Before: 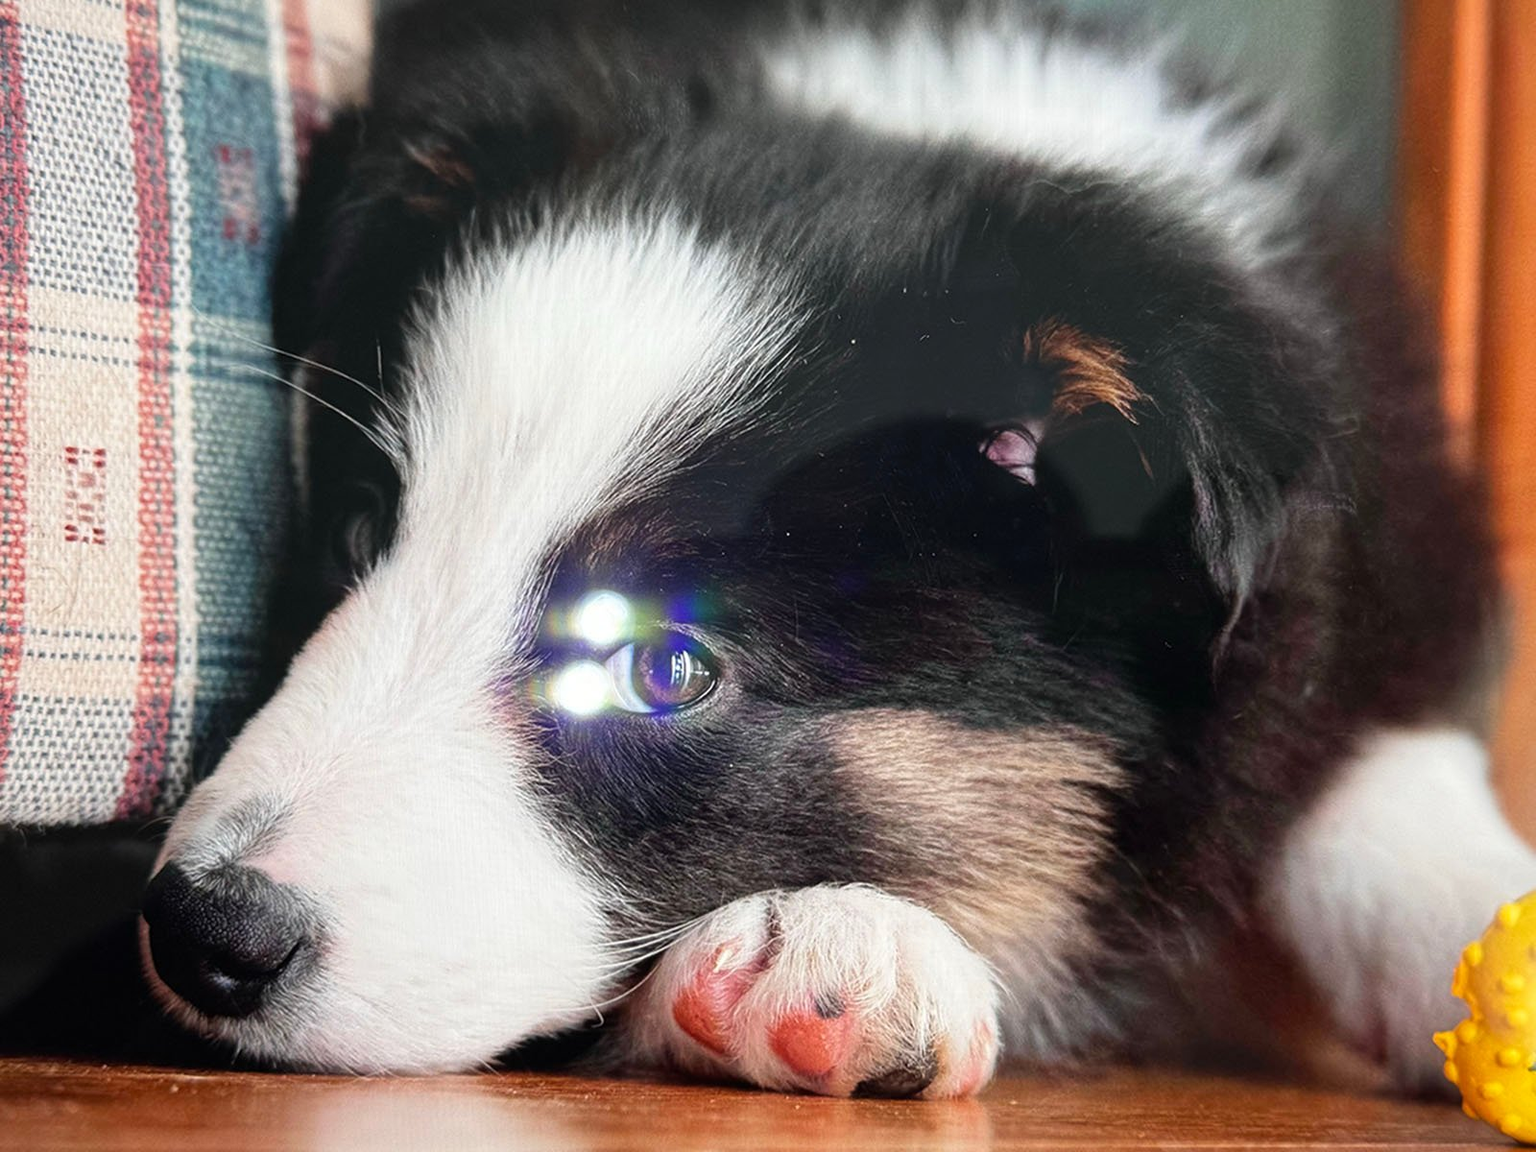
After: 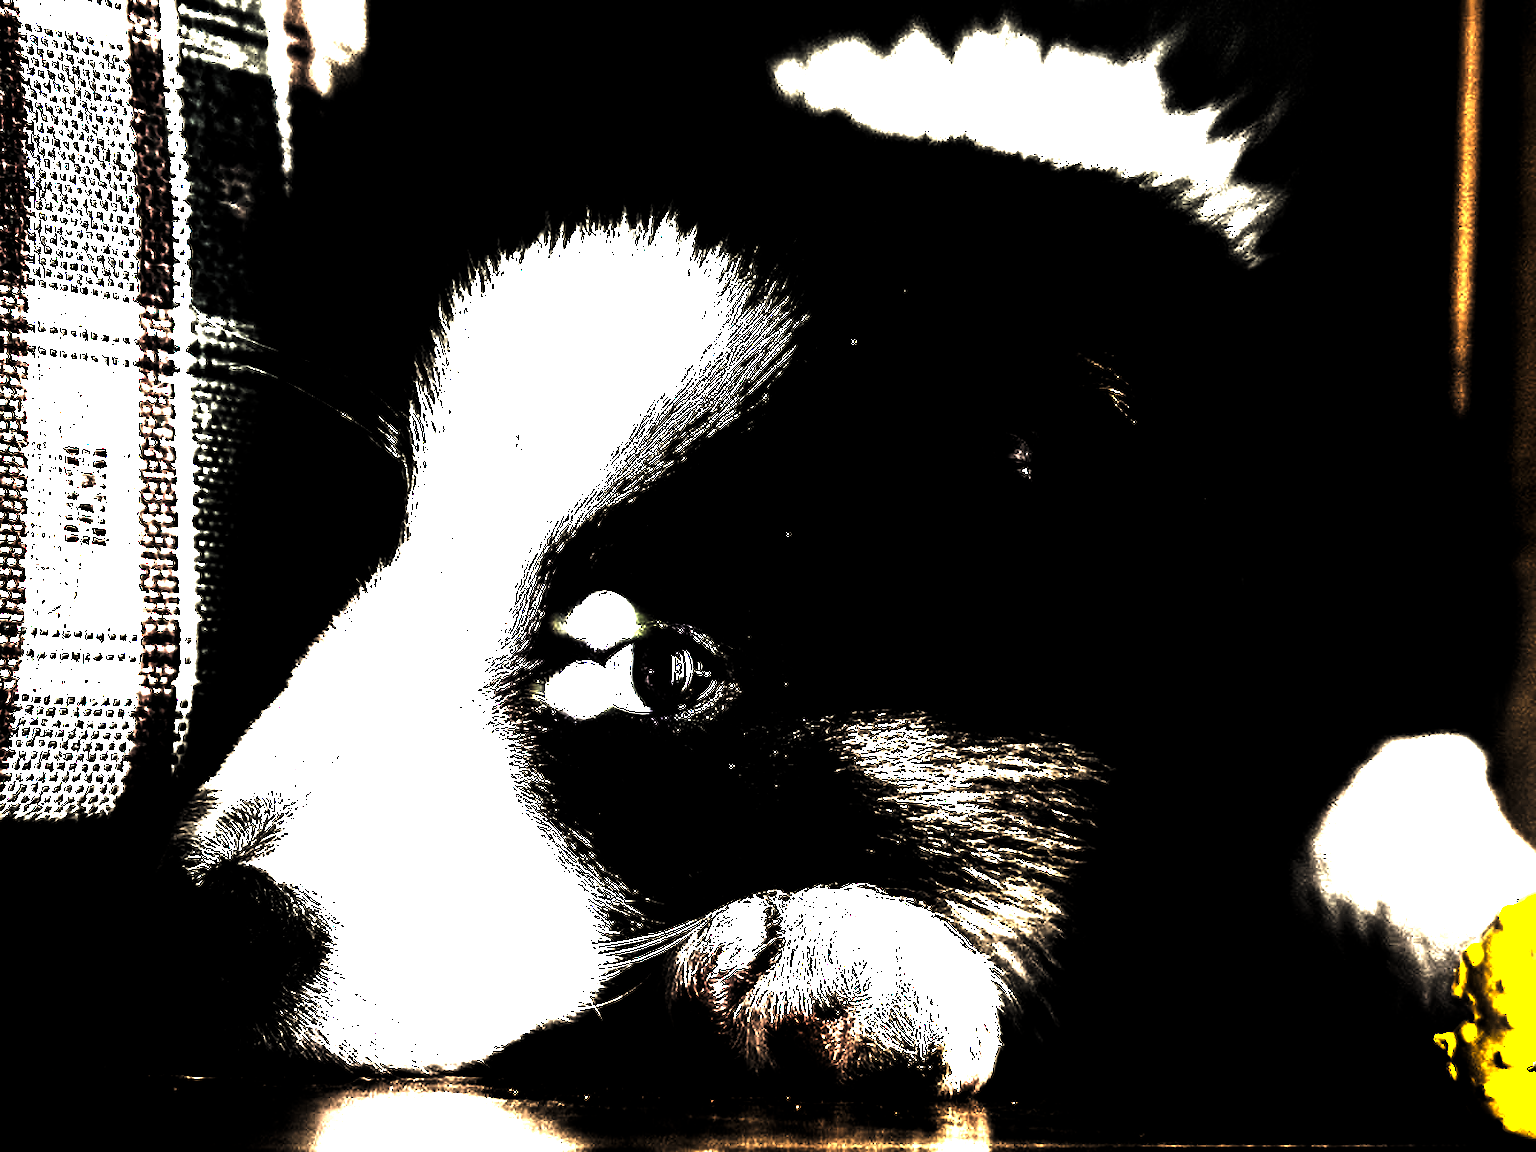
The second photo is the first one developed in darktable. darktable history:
contrast brightness saturation: saturation -0.061
levels: levels [0.721, 0.937, 0.997]
exposure: exposure 1.158 EV, compensate highlight preservation false
color correction: highlights a* 2.43, highlights b* 22.75
